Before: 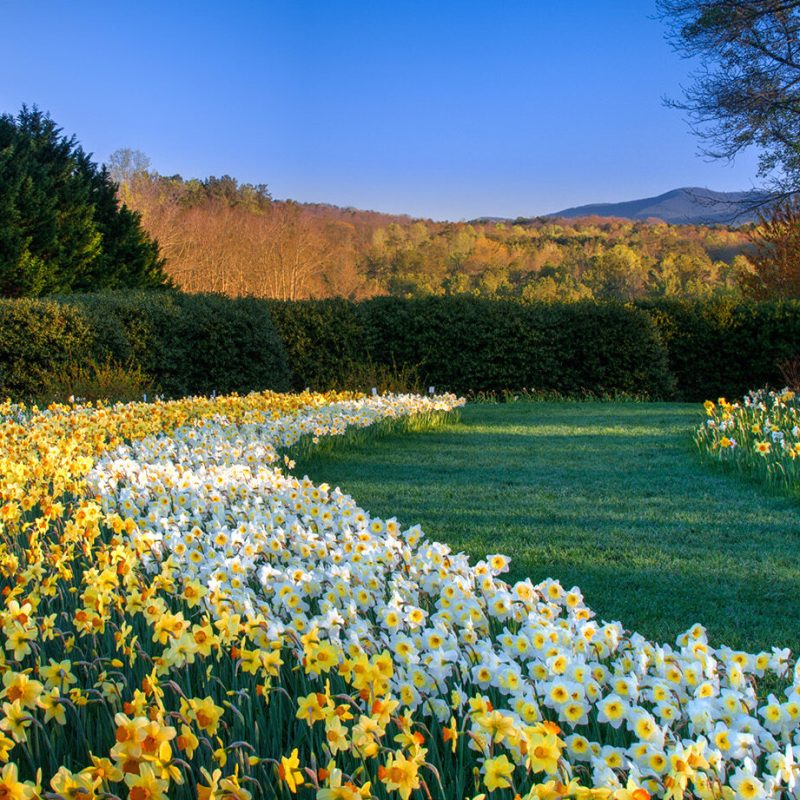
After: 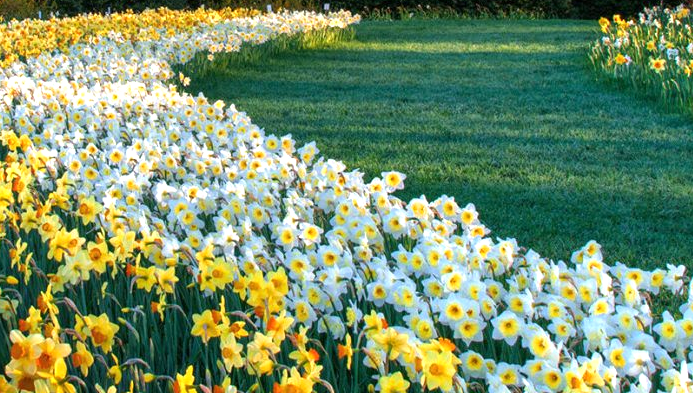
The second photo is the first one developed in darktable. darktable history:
local contrast: mode bilateral grid, contrast 10, coarseness 25, detail 115%, midtone range 0.2
crop and rotate: left 13.318%, top 47.936%, bottom 2.93%
exposure: exposure 0.406 EV, compensate highlight preservation false
